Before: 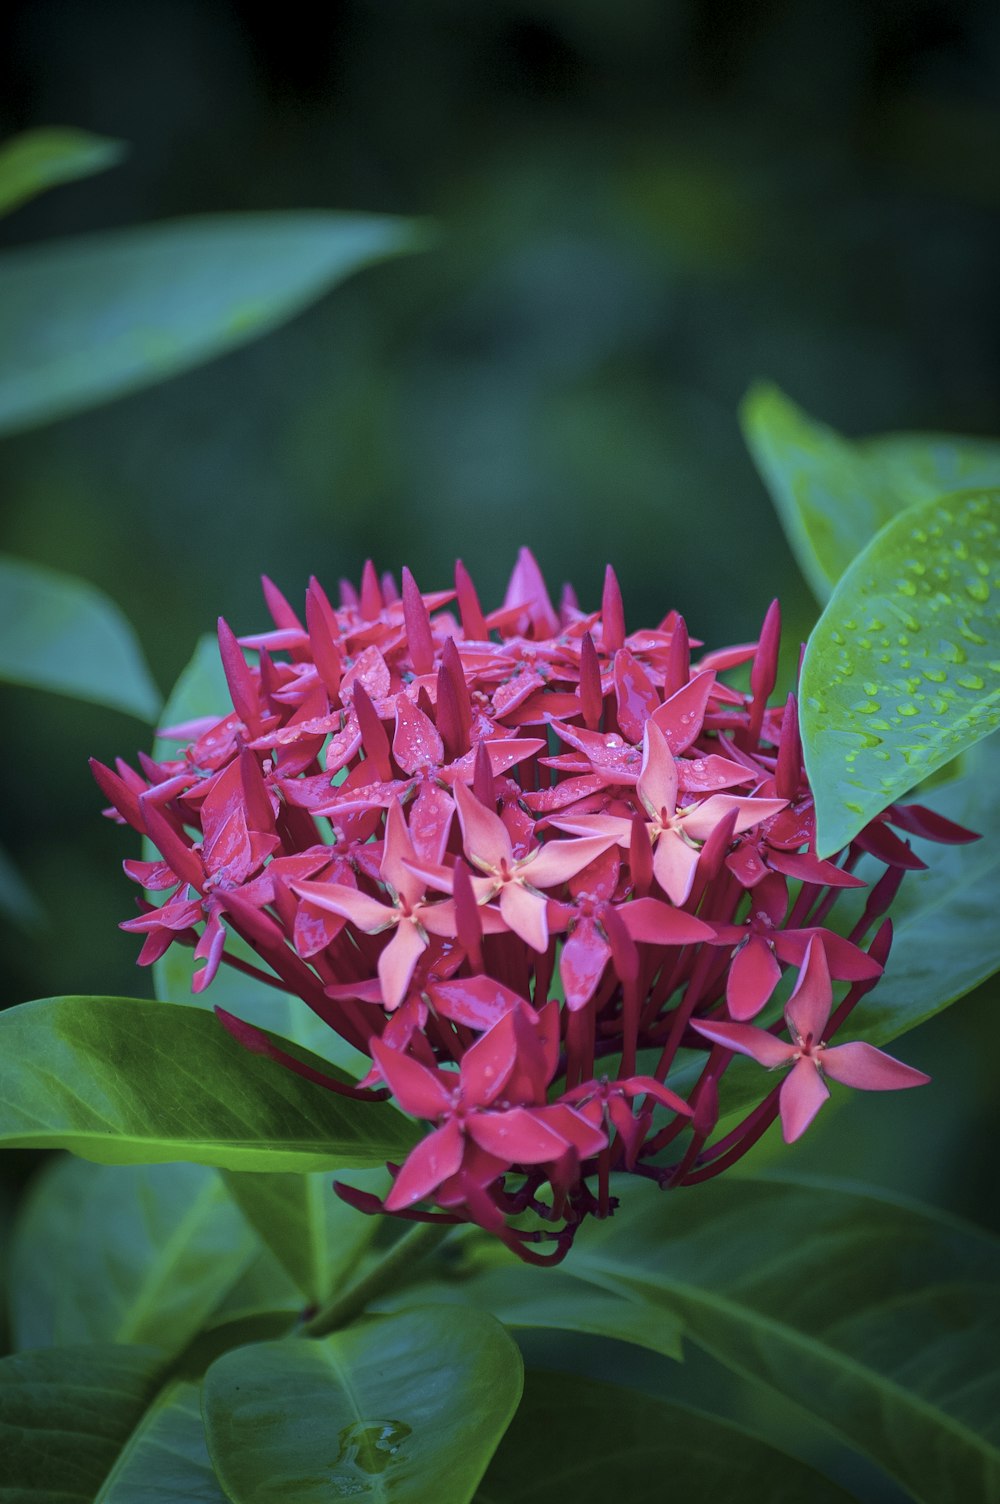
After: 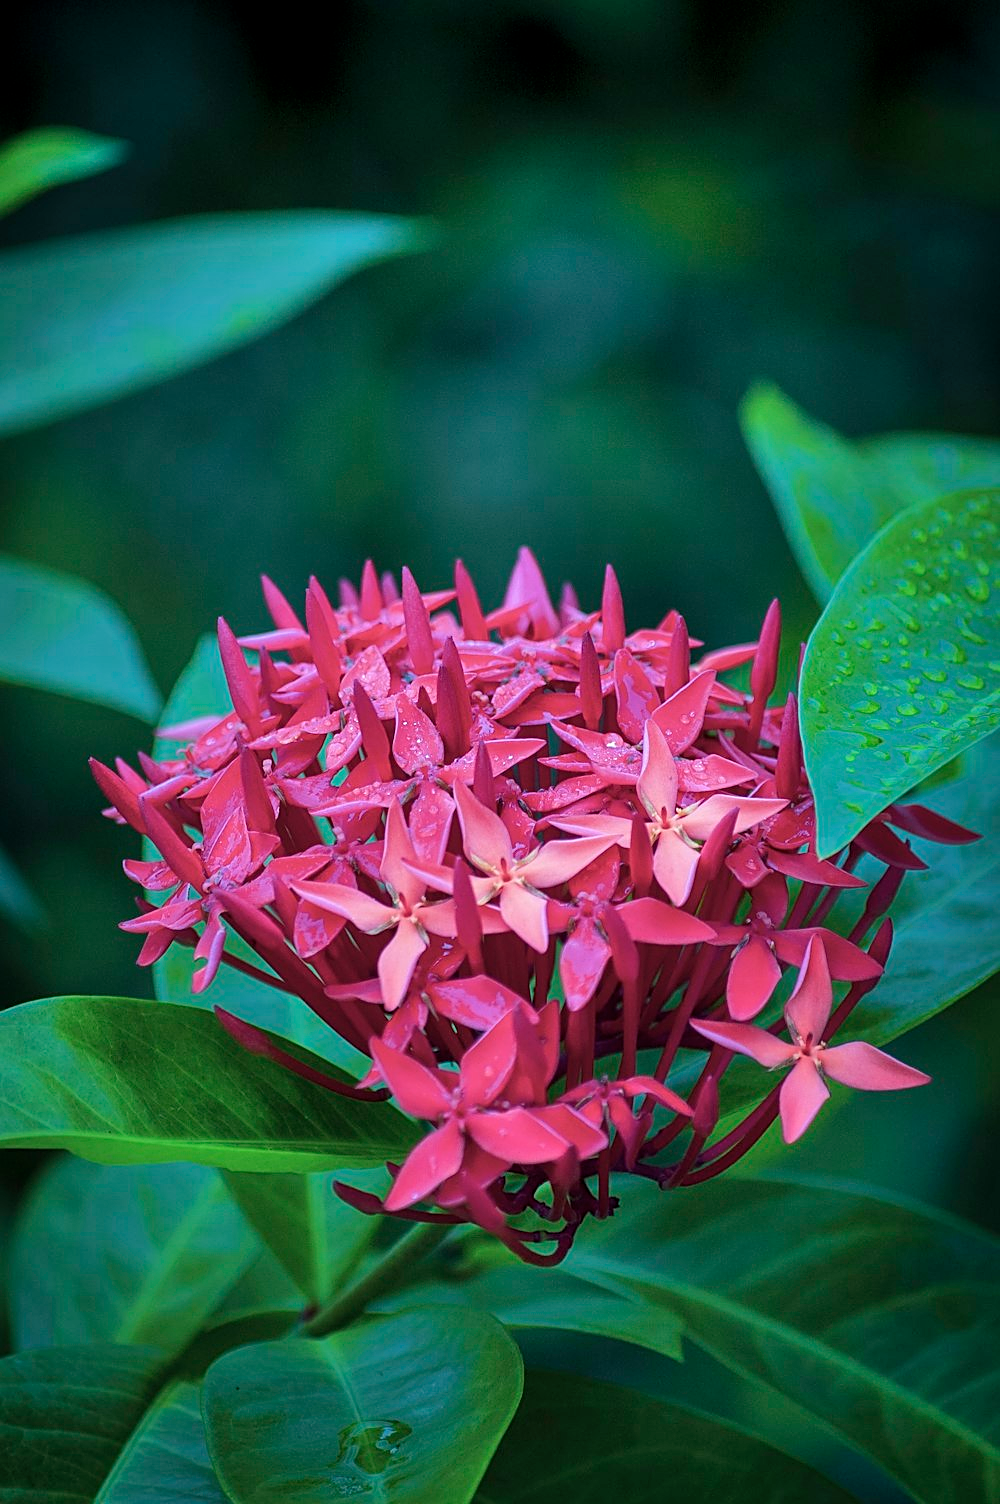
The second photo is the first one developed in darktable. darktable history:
shadows and highlights: shadows 48.8, highlights -41.94, soften with gaussian
sharpen: on, module defaults
